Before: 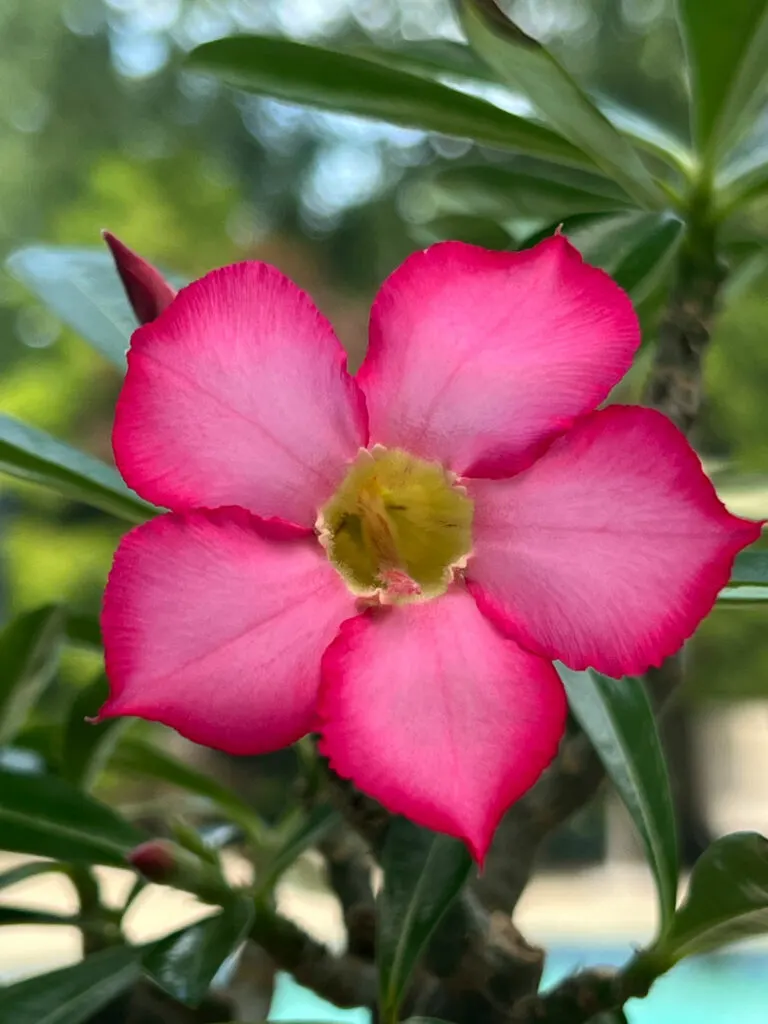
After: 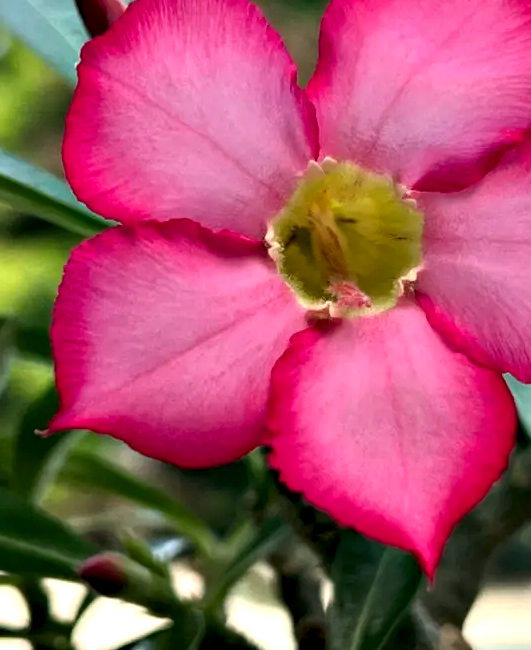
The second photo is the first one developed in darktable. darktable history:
crop: left 6.521%, top 28.071%, right 24.33%, bottom 8.435%
contrast equalizer: octaves 7, y [[0.6 ×6], [0.55 ×6], [0 ×6], [0 ×6], [0 ×6]]
